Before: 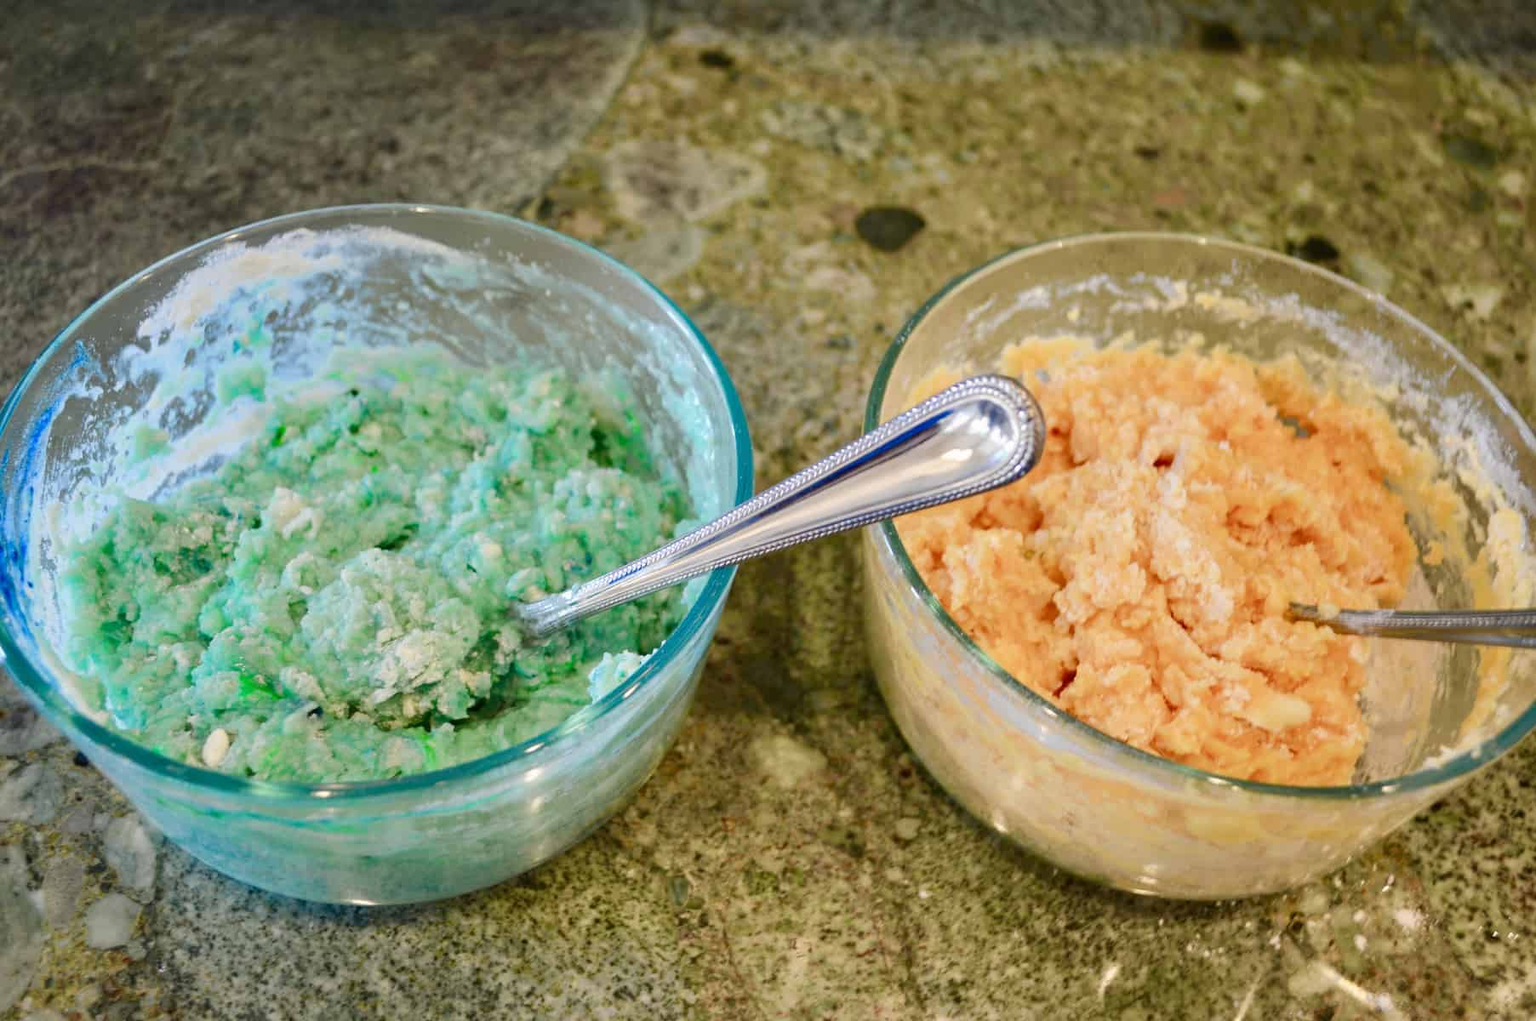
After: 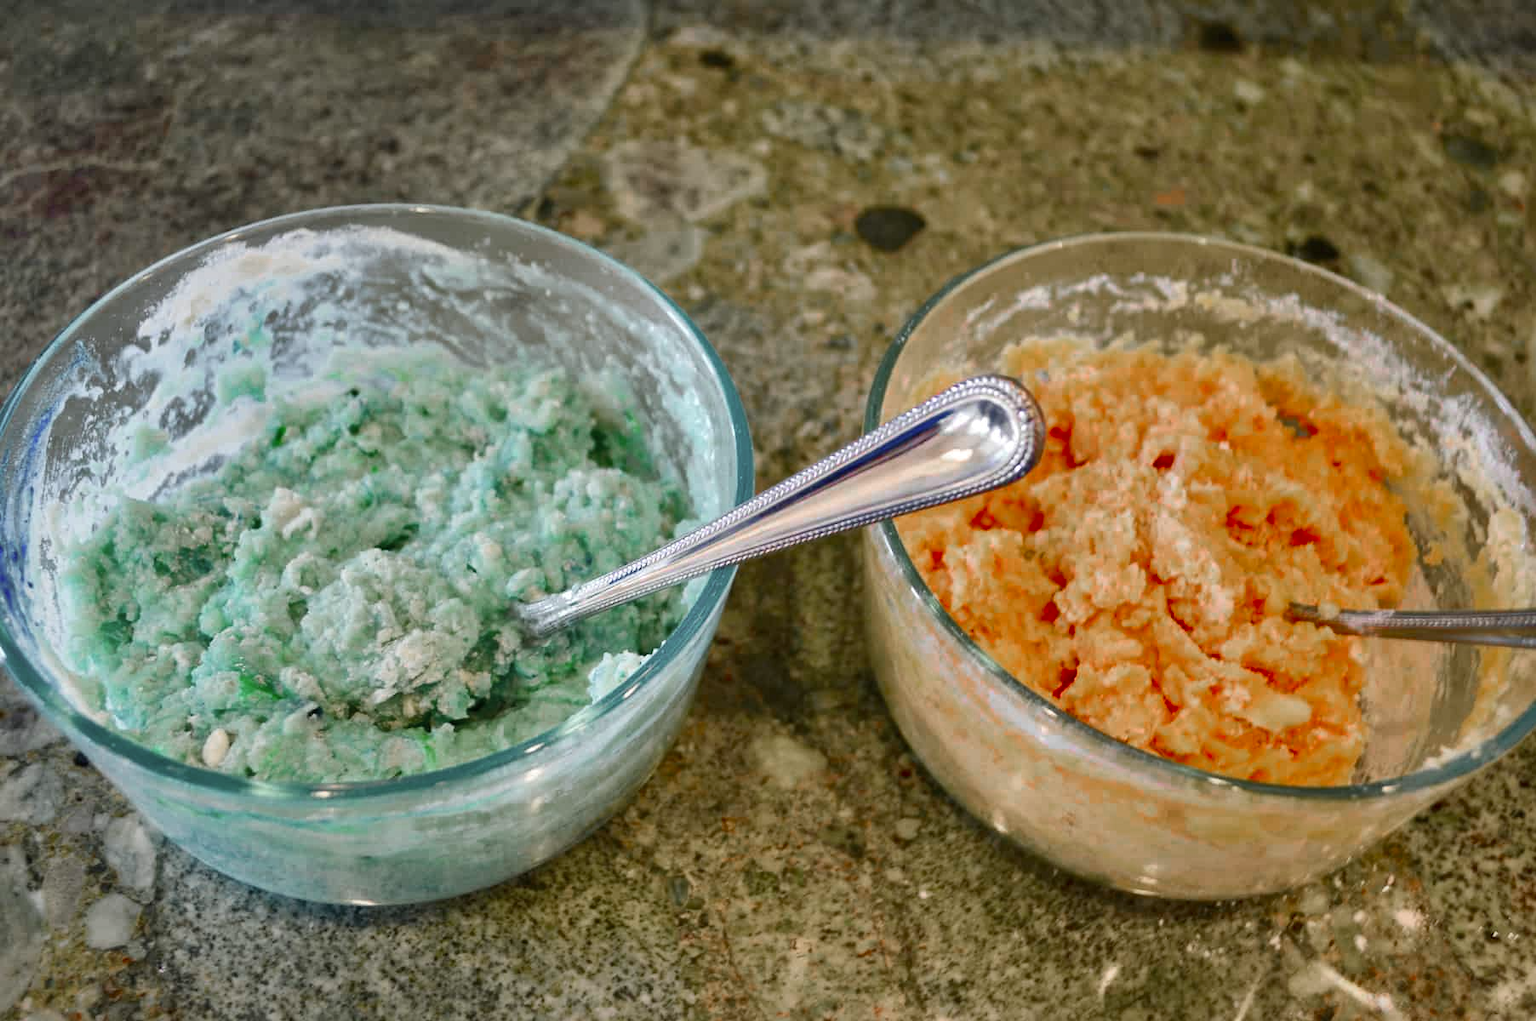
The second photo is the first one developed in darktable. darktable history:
shadows and highlights: soften with gaussian
local contrast: mode bilateral grid, contrast 20, coarseness 50, detail 120%, midtone range 0.2
color zones: curves: ch0 [(0, 0.48) (0.209, 0.398) (0.305, 0.332) (0.429, 0.493) (0.571, 0.5) (0.714, 0.5) (0.857, 0.5) (1, 0.48)]; ch1 [(0, 0.736) (0.143, 0.625) (0.225, 0.371) (0.429, 0.256) (0.571, 0.241) (0.714, 0.213) (0.857, 0.48) (1, 0.736)]; ch2 [(0, 0.448) (0.143, 0.498) (0.286, 0.5) (0.429, 0.5) (0.571, 0.5) (0.714, 0.5) (0.857, 0.5) (1, 0.448)]
